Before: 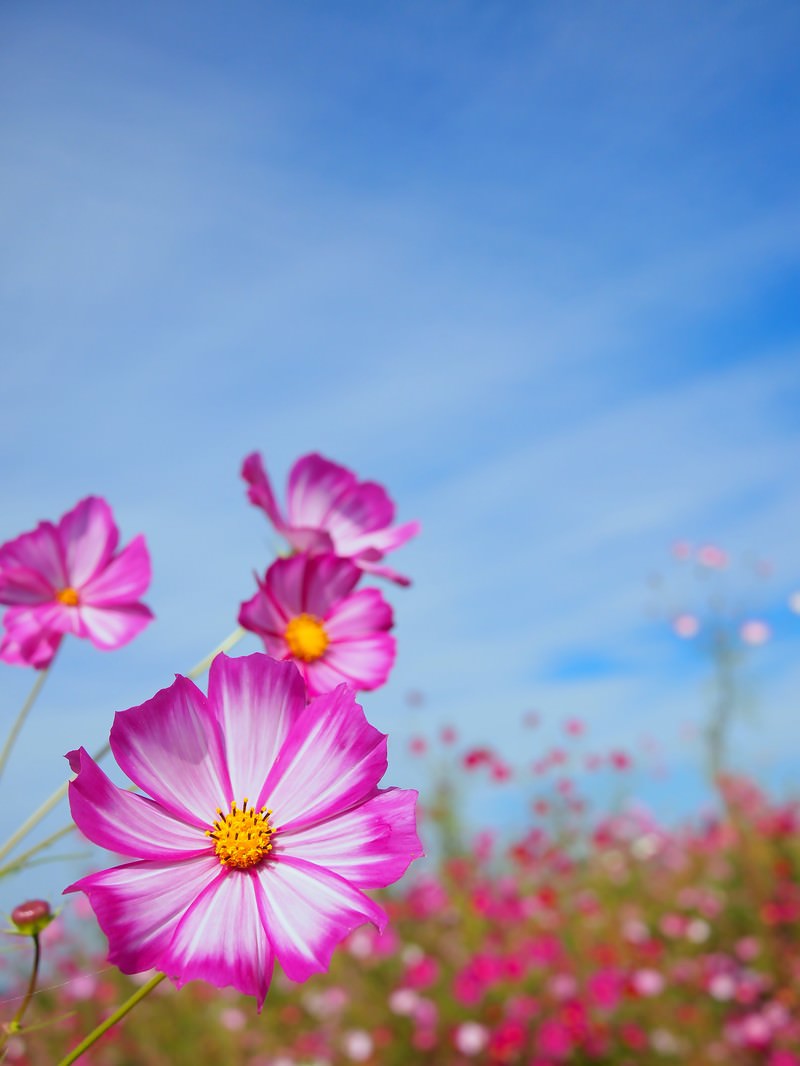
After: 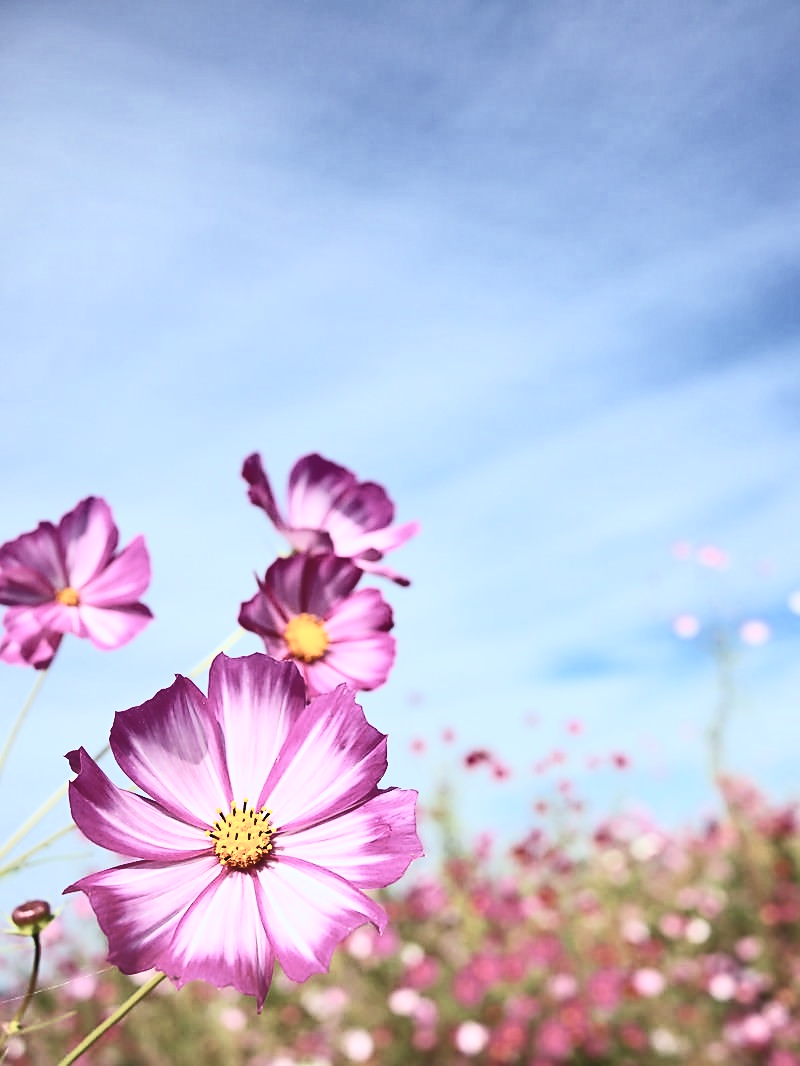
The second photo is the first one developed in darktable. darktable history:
contrast brightness saturation: contrast 0.583, brightness 0.572, saturation -0.335
sharpen: amount 0.49
shadows and highlights: shadows 12.92, white point adjustment 1.16, soften with gaussian
filmic rgb: black relative exposure -7.65 EV, white relative exposure 4.56 EV, hardness 3.61, color science v6 (2022)
